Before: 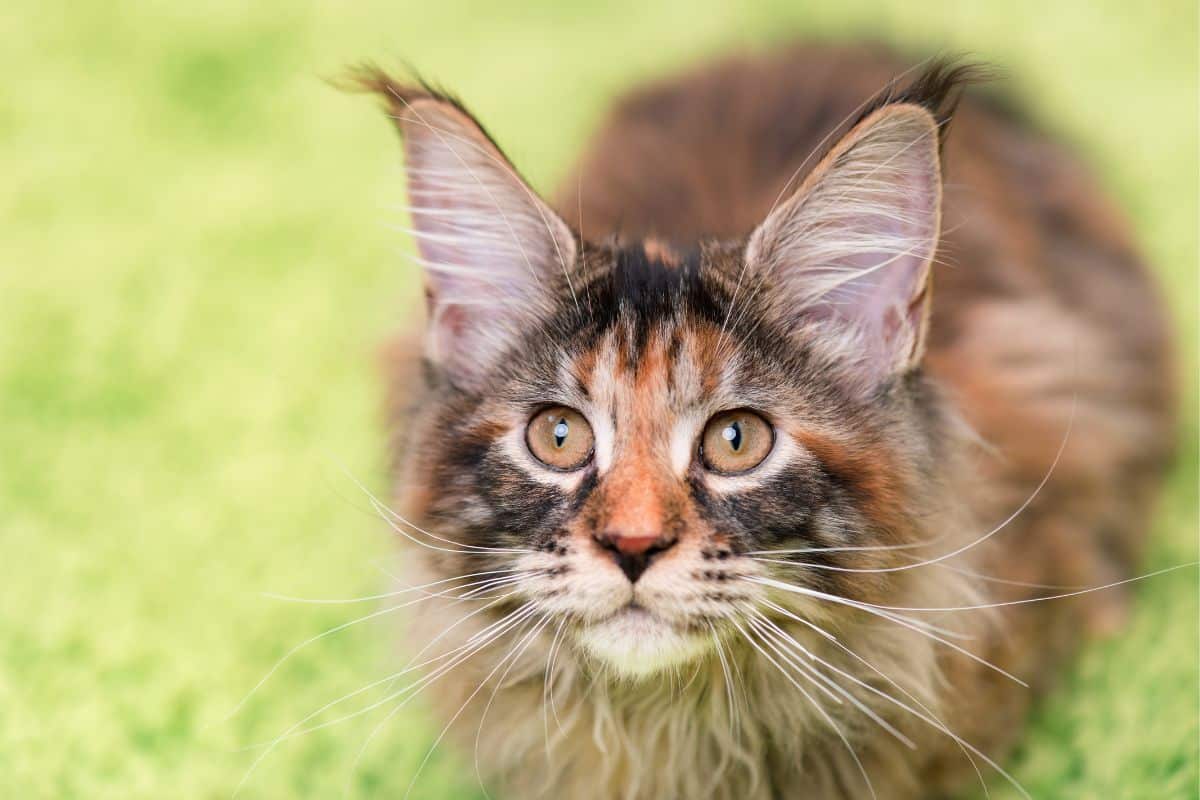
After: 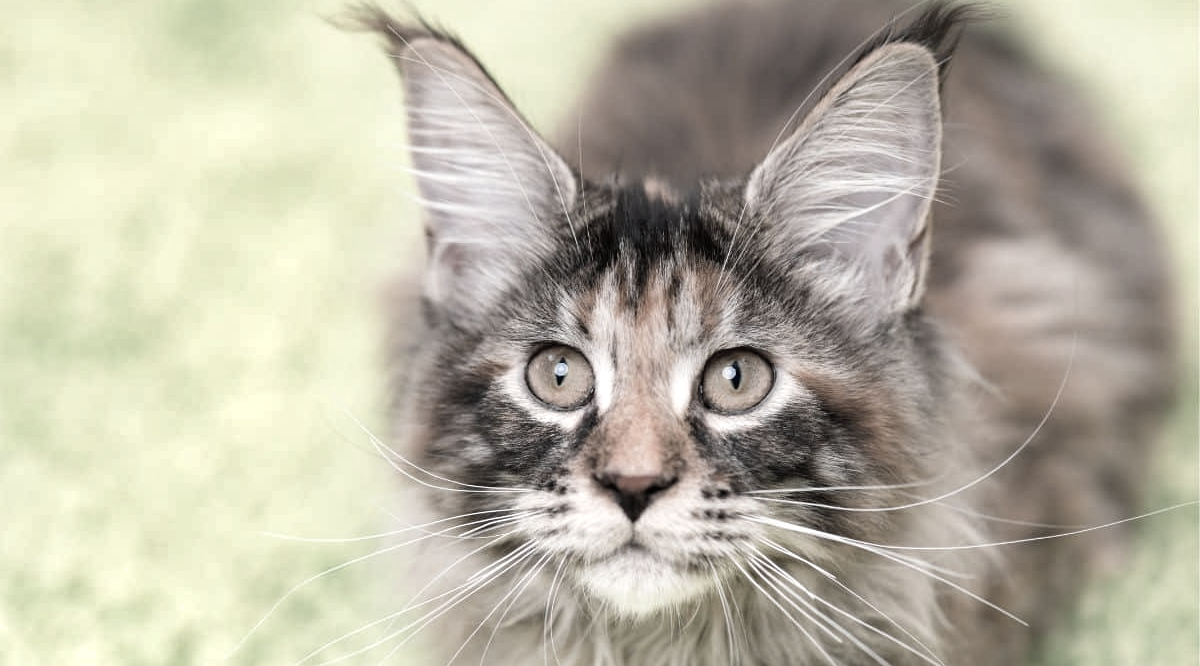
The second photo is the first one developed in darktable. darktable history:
shadows and highlights: radius 44.78, white point adjustment 6.64, compress 79.65%, highlights color adjustment 78.42%, soften with gaussian
crop: top 7.625%, bottom 8.027%
color zones: curves: ch1 [(0.238, 0.163) (0.476, 0.2) (0.733, 0.322) (0.848, 0.134)]
